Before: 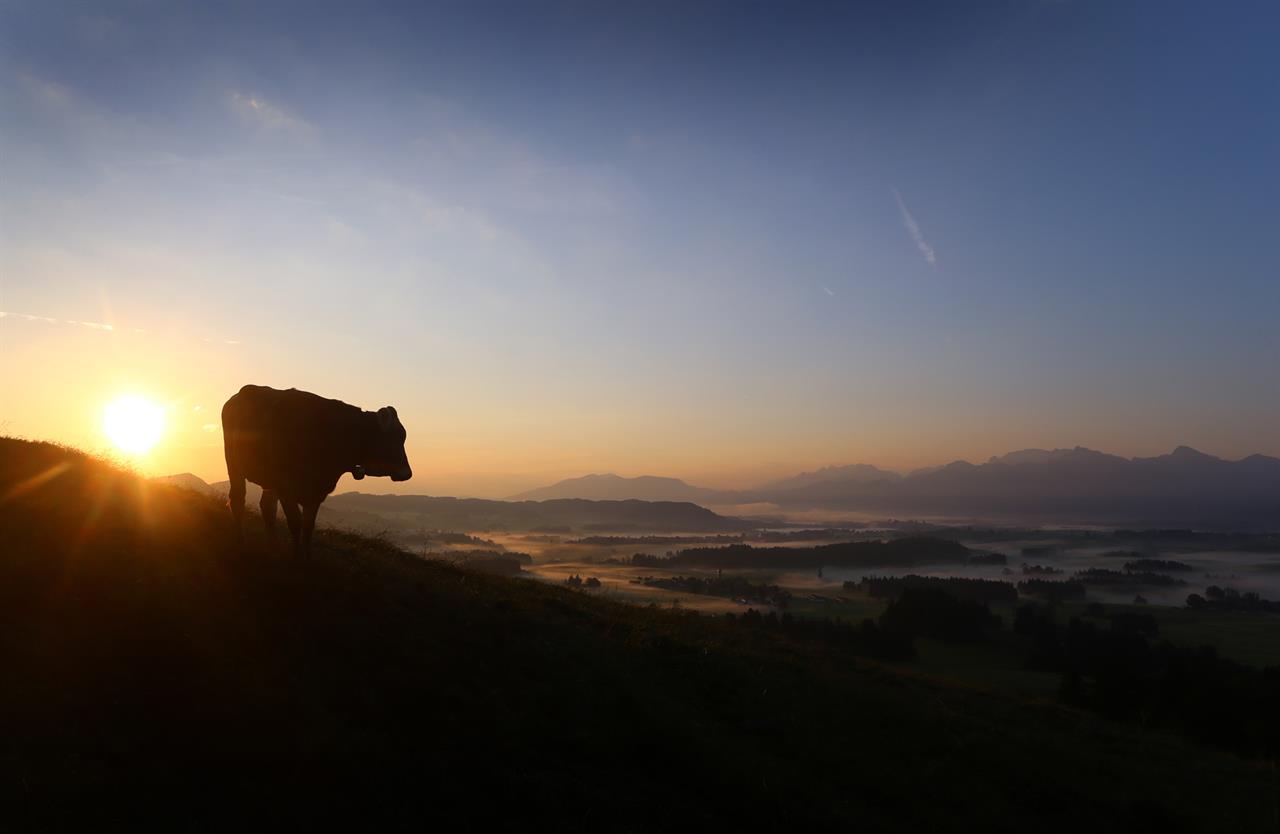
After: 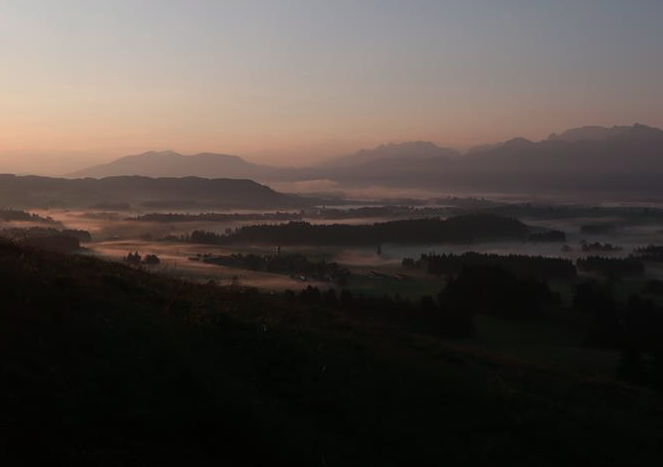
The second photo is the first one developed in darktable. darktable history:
crop: left 34.479%, top 38.822%, right 13.718%, bottom 5.172%
contrast brightness saturation: saturation -0.05
color contrast: blue-yellow contrast 0.62
